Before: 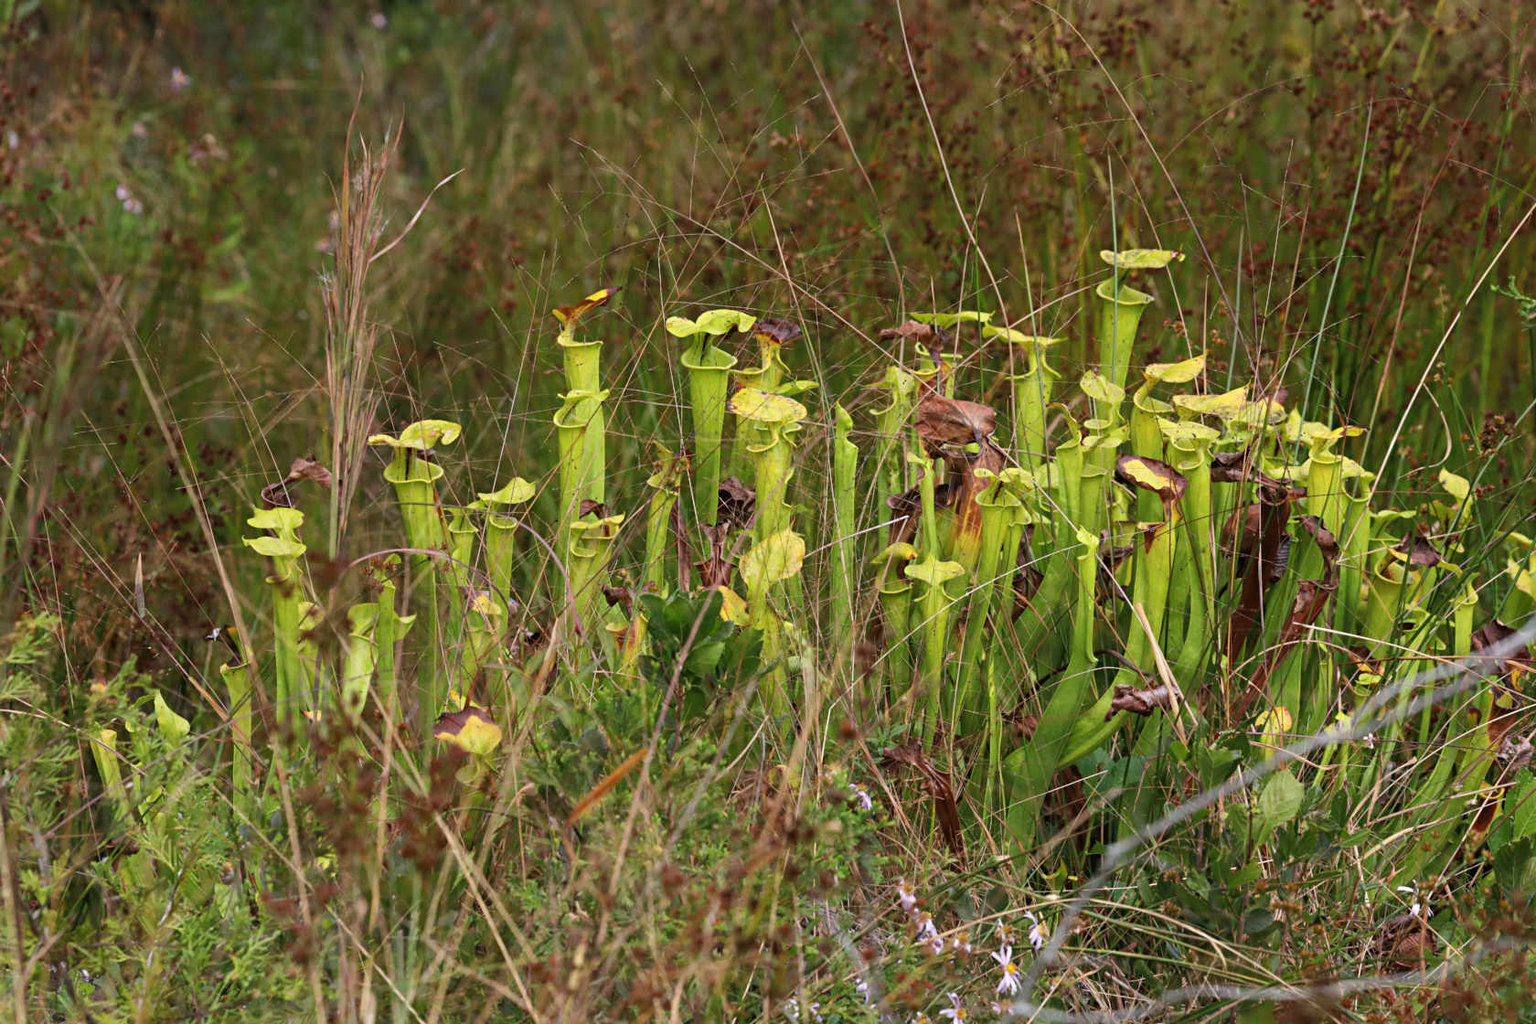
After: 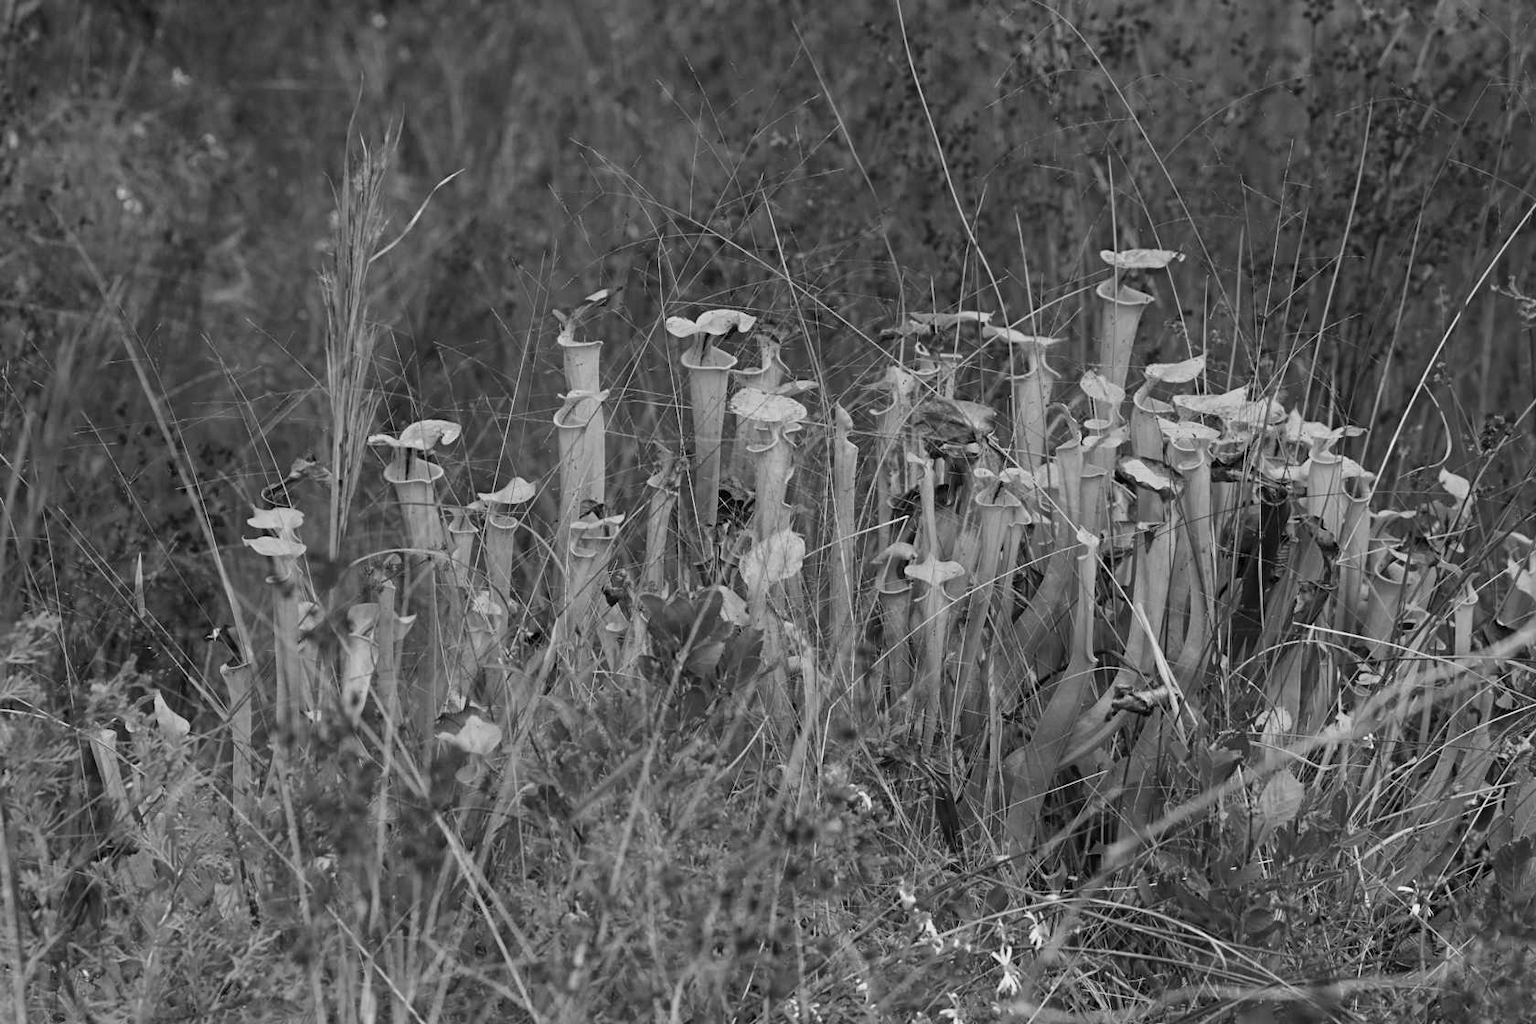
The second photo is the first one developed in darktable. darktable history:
monochrome: on, module defaults
color correction: highlights a* -20.17, highlights b* 20.27, shadows a* 20.03, shadows b* -20.46, saturation 0.43
color zones: curves: ch0 [(0, 0.352) (0.143, 0.407) (0.286, 0.386) (0.429, 0.431) (0.571, 0.829) (0.714, 0.853) (0.857, 0.833) (1, 0.352)]; ch1 [(0, 0.604) (0.072, 0.726) (0.096, 0.608) (0.205, 0.007) (0.571, -0.006) (0.839, -0.013) (0.857, -0.012) (1, 0.604)]
